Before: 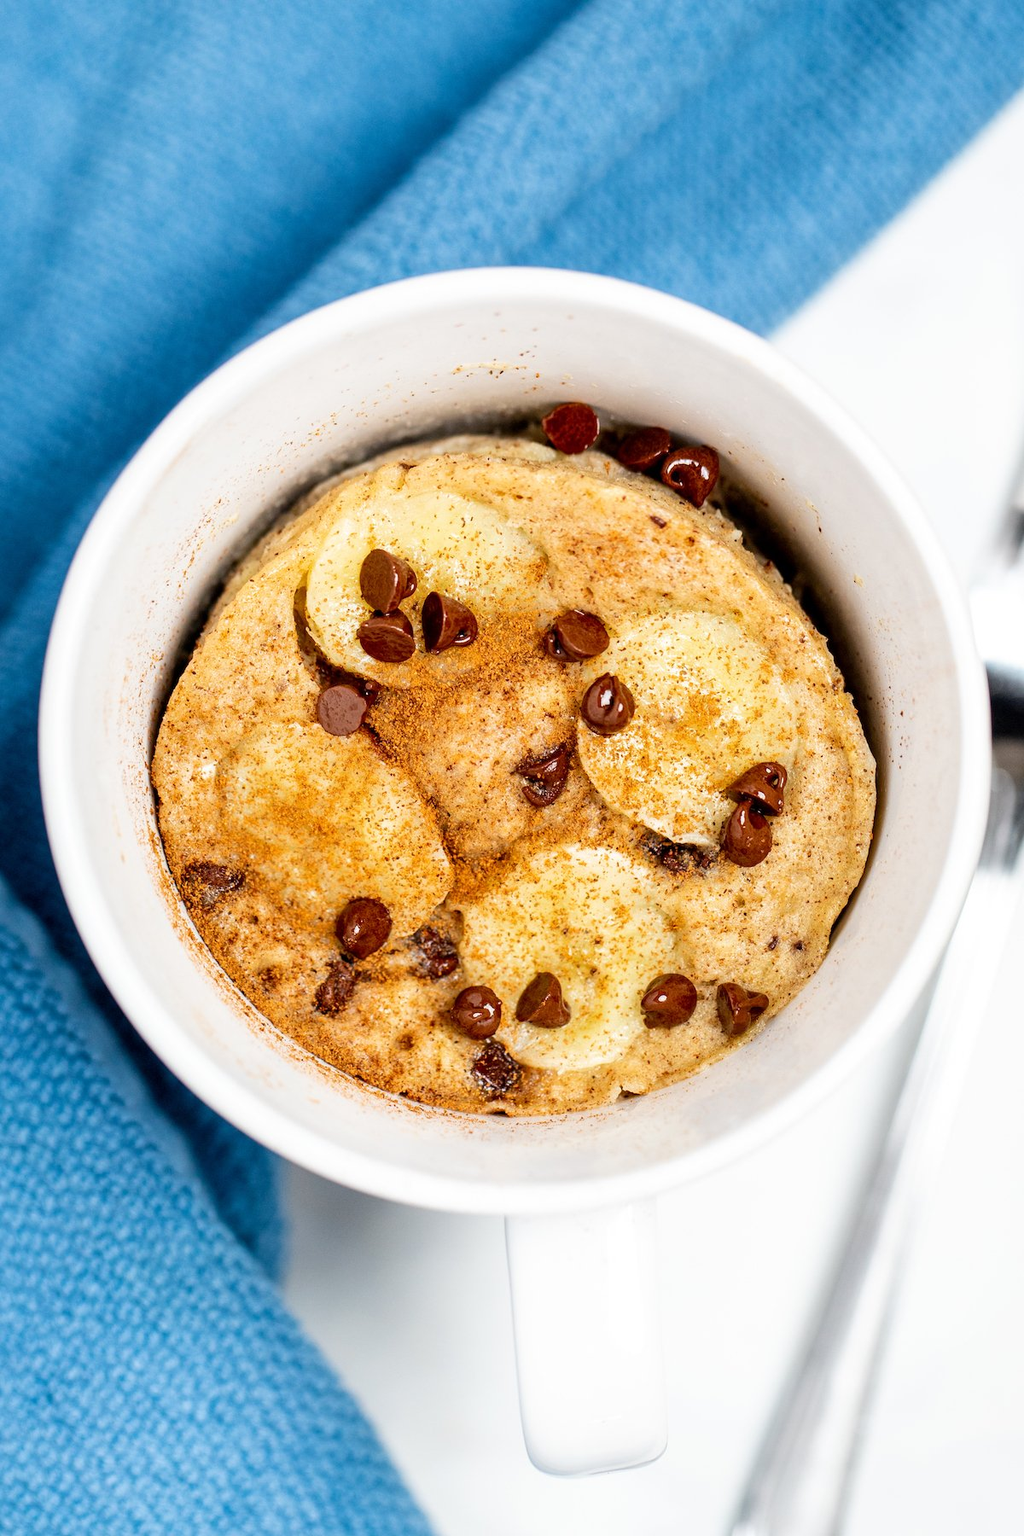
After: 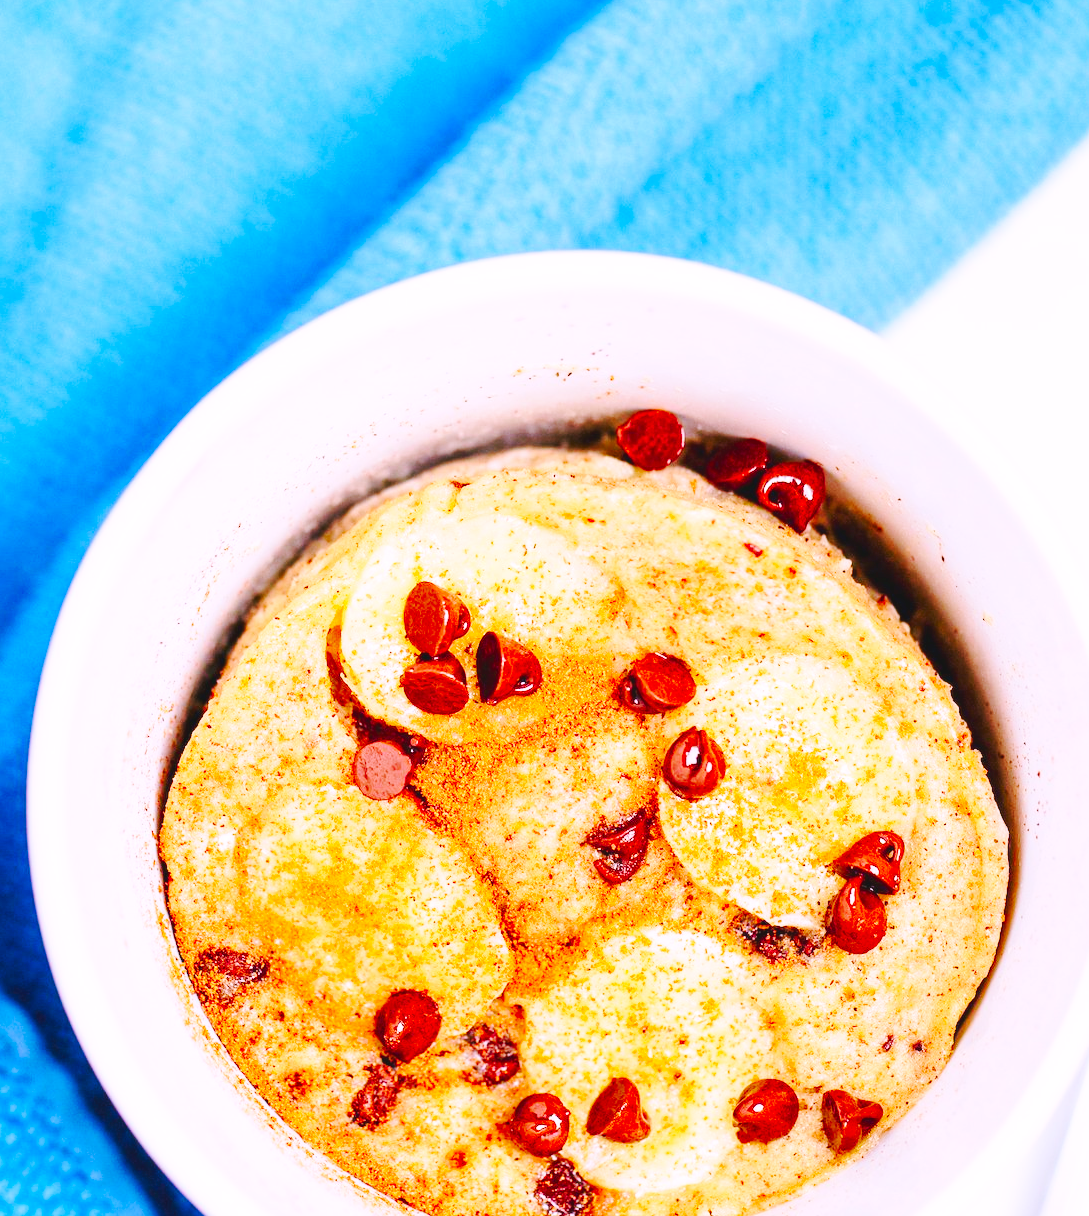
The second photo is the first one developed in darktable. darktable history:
base curve: curves: ch0 [(0, 0.007) (0.028, 0.063) (0.121, 0.311) (0.46, 0.743) (0.859, 0.957) (1, 1)], preserve colors none
color contrast: green-magenta contrast 1.69, blue-yellow contrast 1.49
crop: left 1.509%, top 3.452%, right 7.696%, bottom 28.452%
white balance: red 1.042, blue 1.17
